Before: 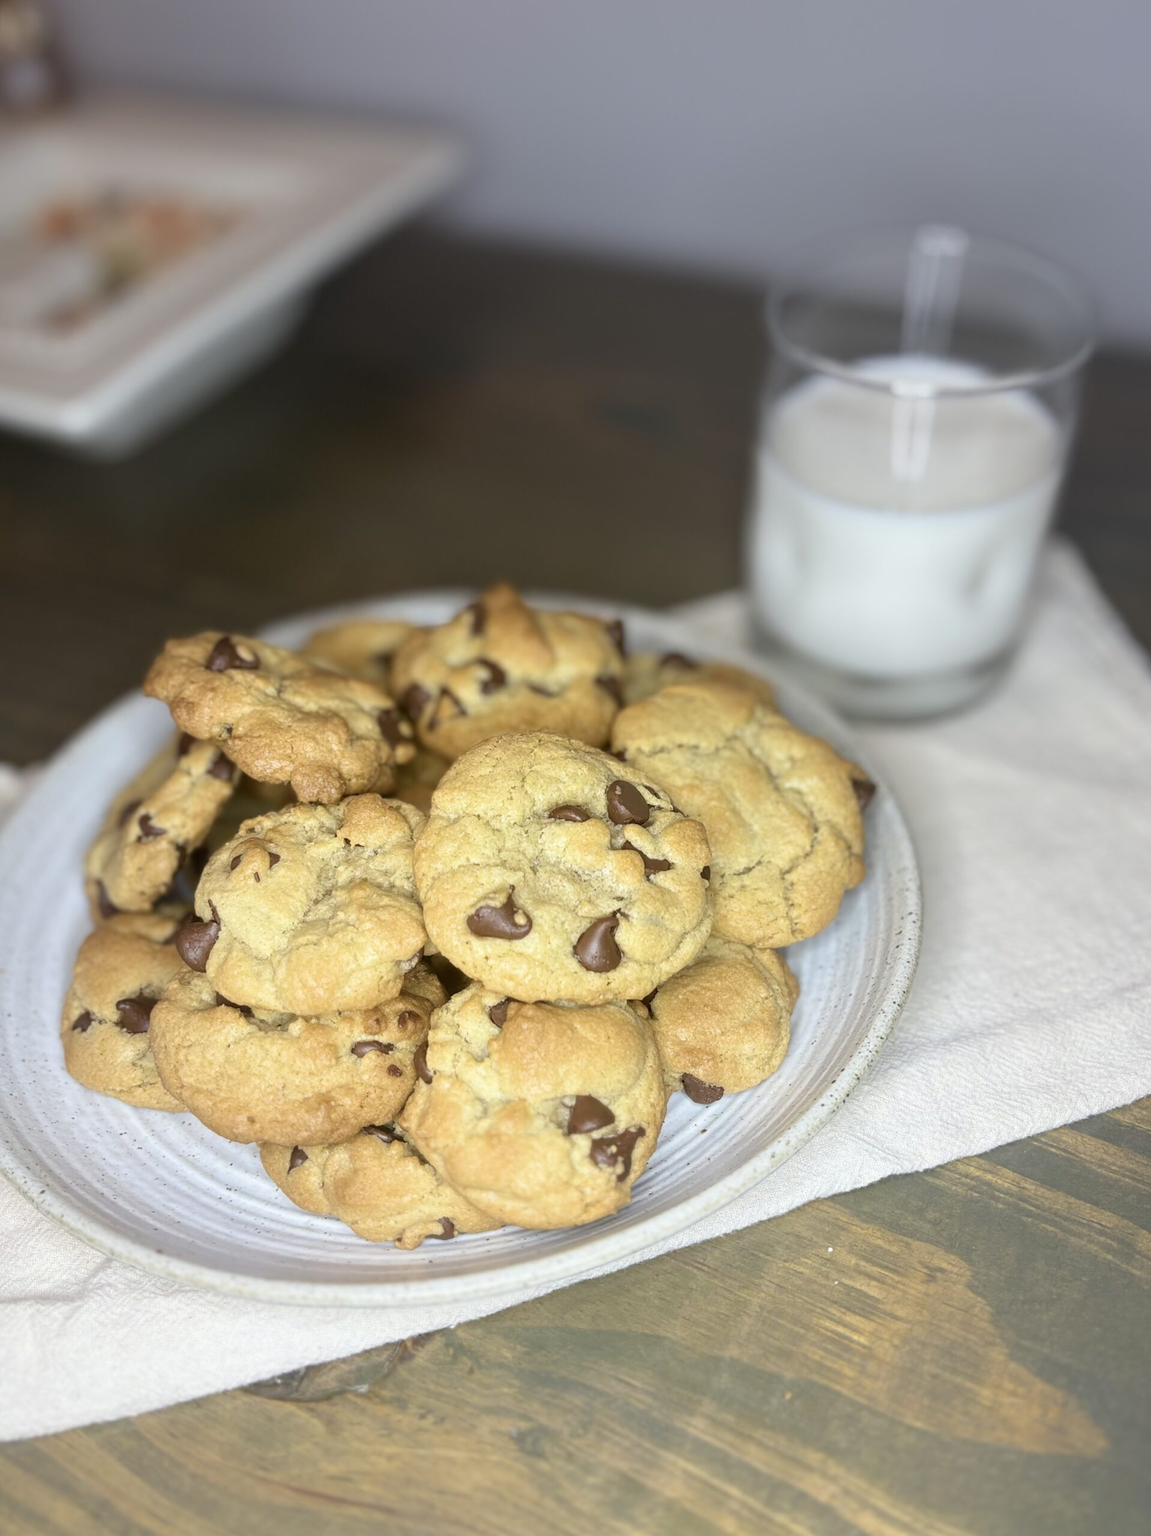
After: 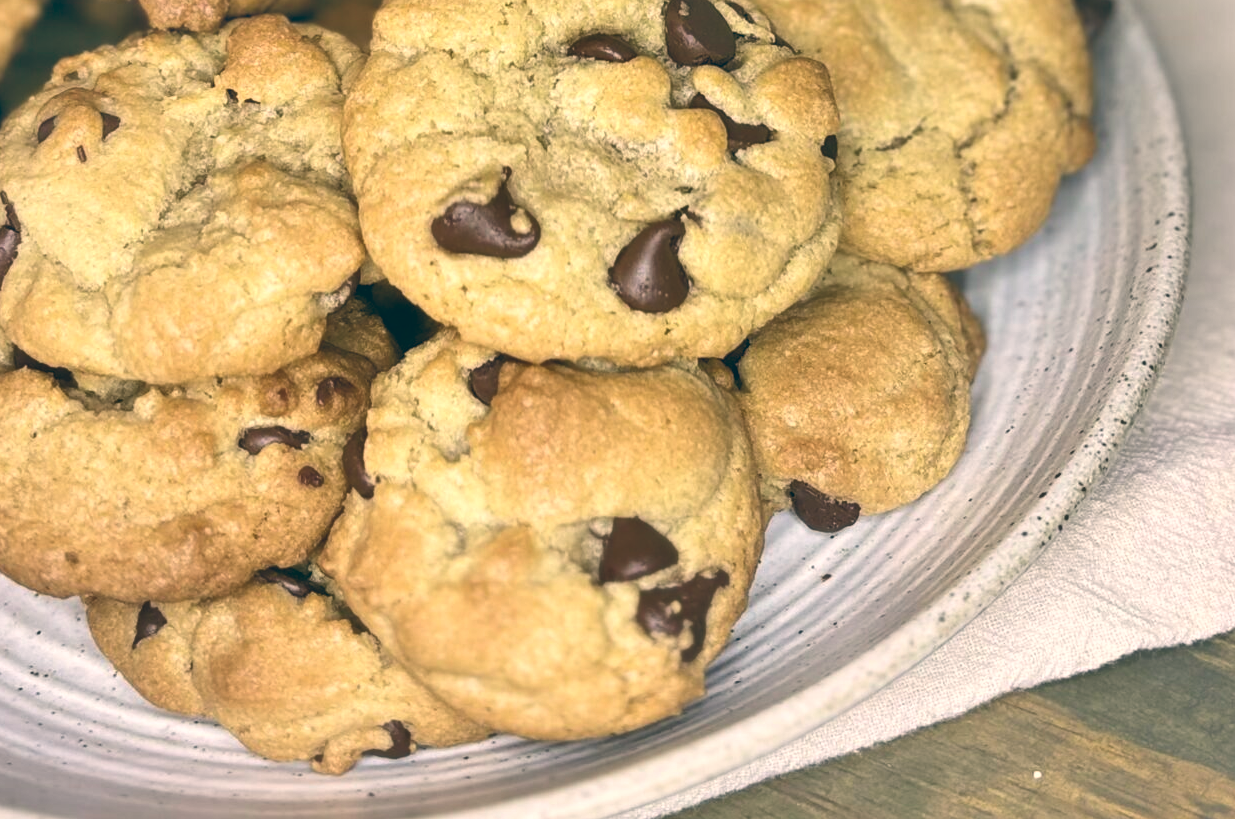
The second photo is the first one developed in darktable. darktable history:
color balance: lift [1.006, 0.985, 1.002, 1.015], gamma [1, 0.953, 1.008, 1.047], gain [1.076, 1.13, 1.004, 0.87]
crop: left 18.091%, top 51.13%, right 17.525%, bottom 16.85%
white balance: emerald 1
shadows and highlights: highlights color adjustment 0%, soften with gaussian
